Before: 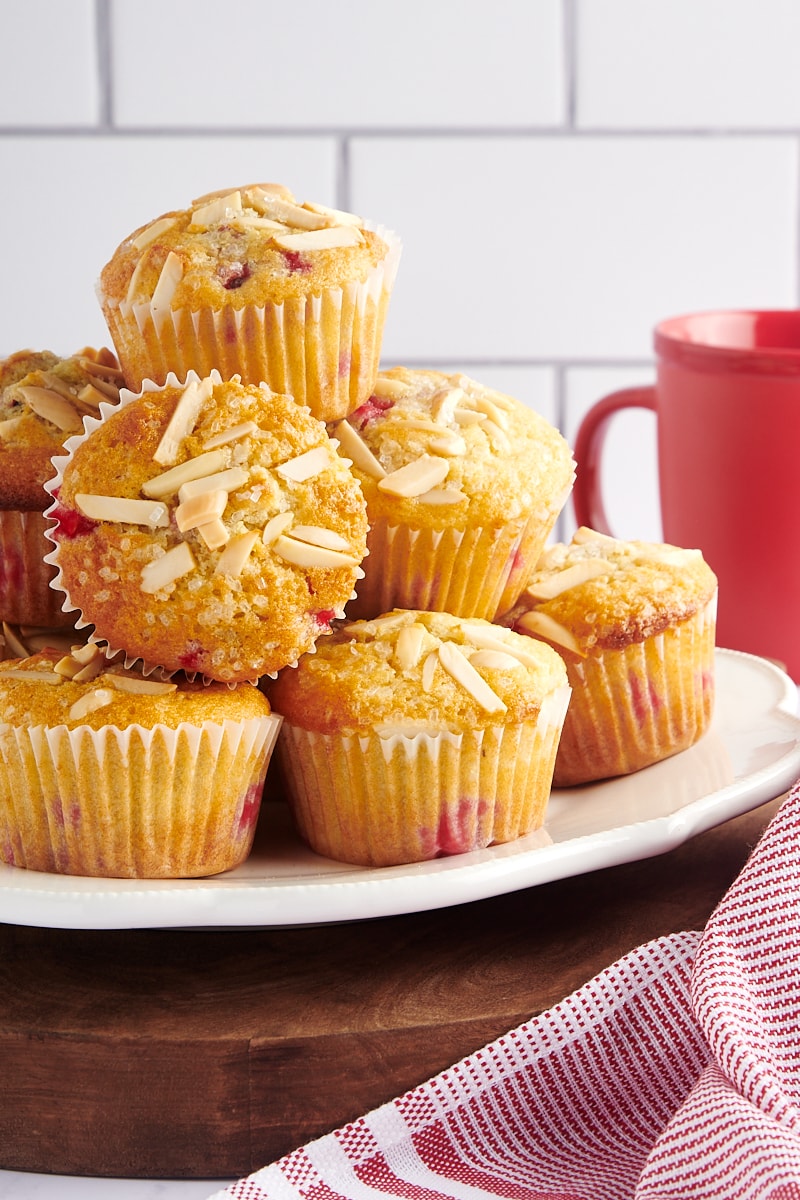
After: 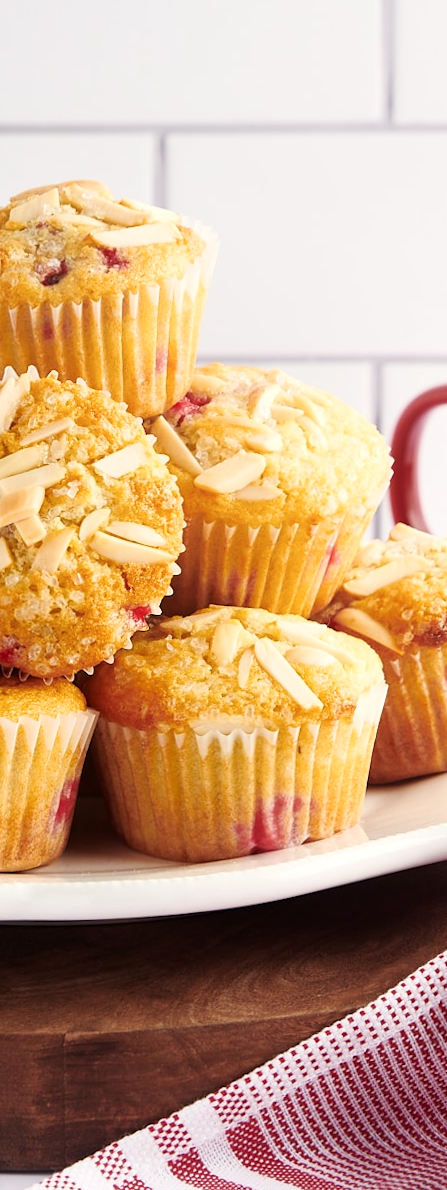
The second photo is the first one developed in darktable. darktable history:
shadows and highlights: shadows 0, highlights 40
white balance: red 1.009, blue 0.985
rotate and perspective: rotation 0.192°, lens shift (horizontal) -0.015, crop left 0.005, crop right 0.996, crop top 0.006, crop bottom 0.99
crop and rotate: left 22.516%, right 21.234%
